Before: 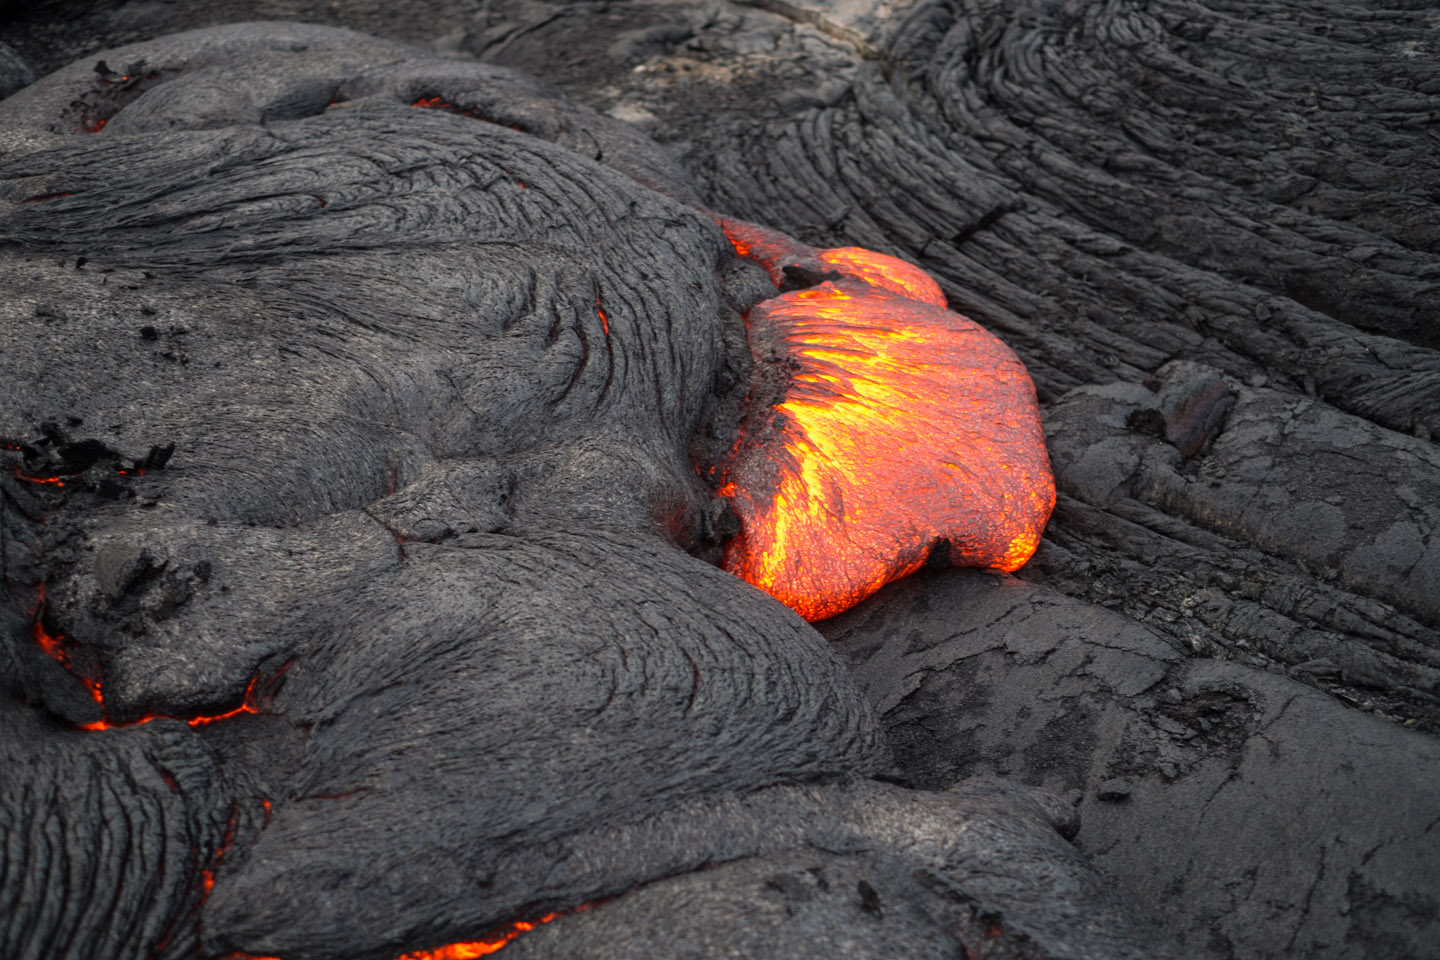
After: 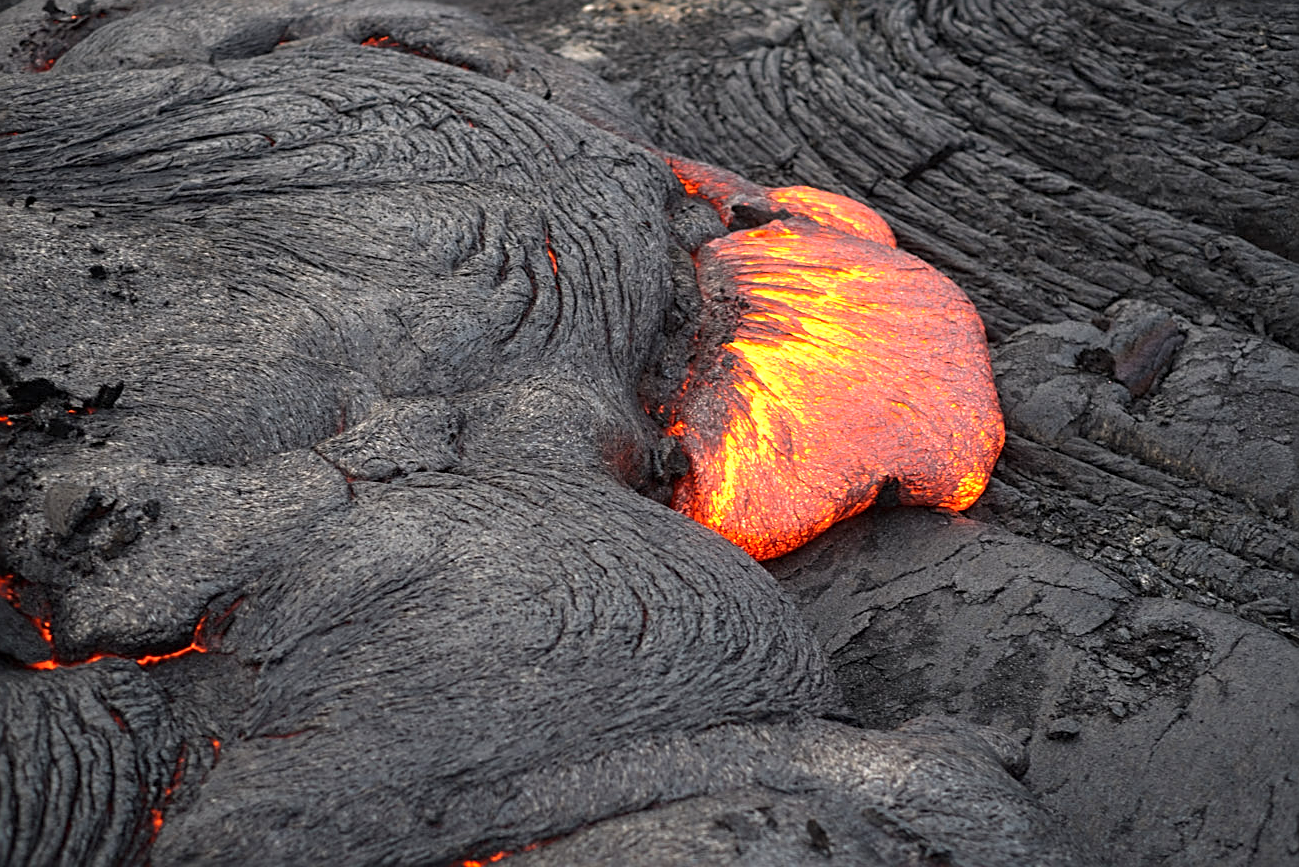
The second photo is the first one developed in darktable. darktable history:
crop: left 3.594%, top 6.443%, right 6.177%, bottom 3.202%
sharpen: radius 2.532, amount 0.62
contrast equalizer: y [[0.5 ×6], [0.5 ×6], [0.5, 0.5, 0.501, 0.545, 0.707, 0.863], [0 ×6], [0 ×6]], mix -0.995
exposure: exposure 0.494 EV, compensate highlight preservation false
